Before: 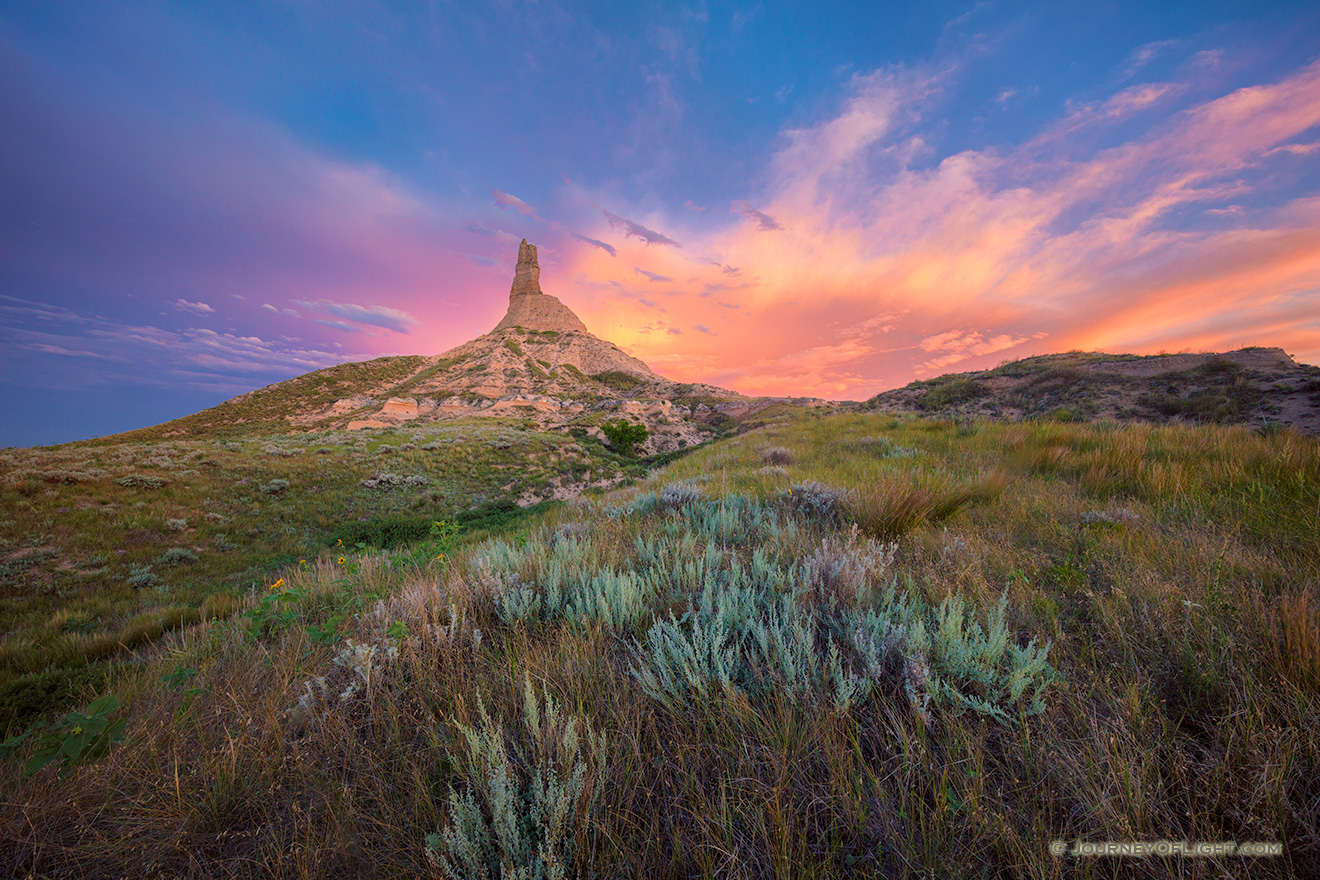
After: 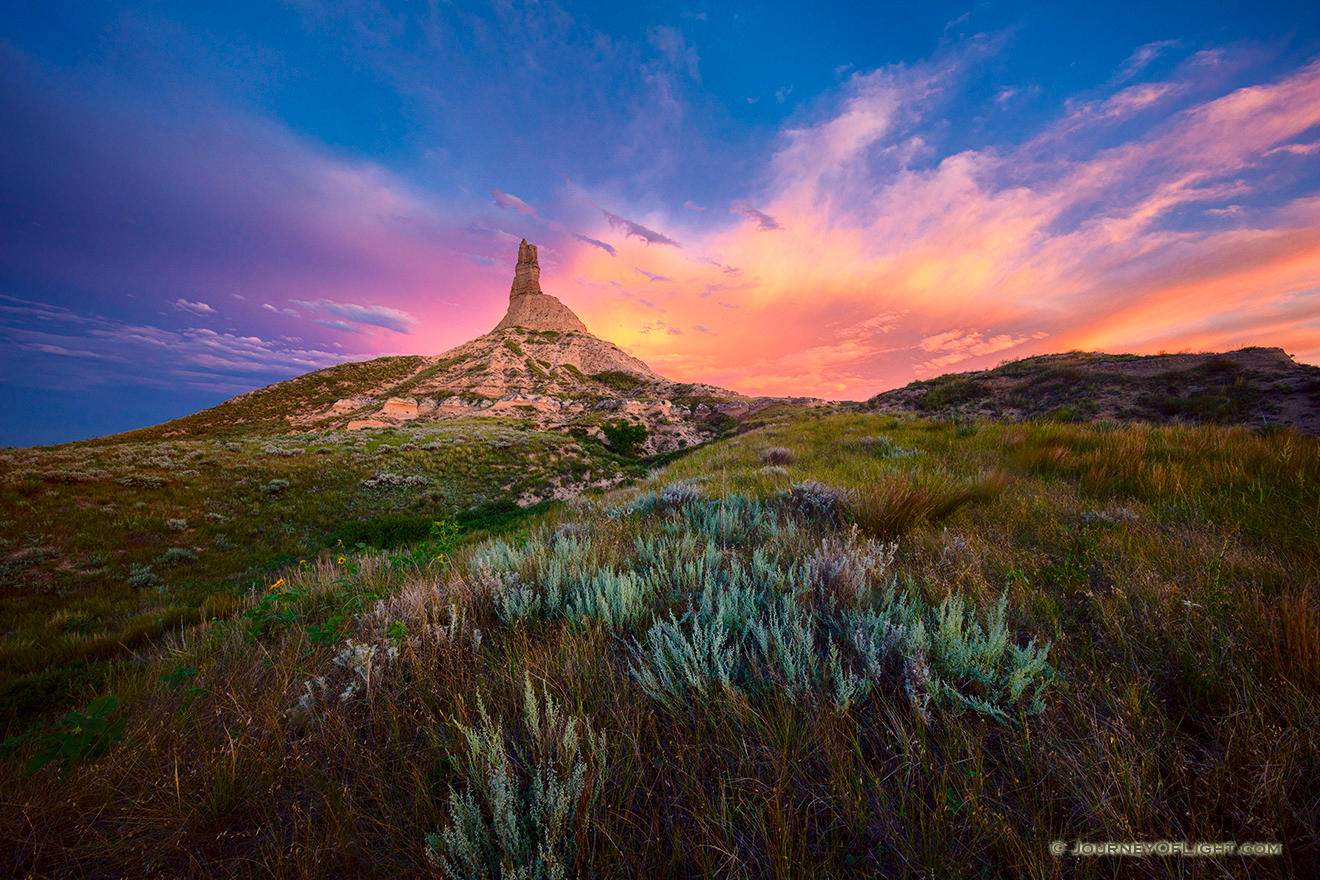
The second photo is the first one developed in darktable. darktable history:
contrast brightness saturation: contrast 0.212, brightness -0.102, saturation 0.205
